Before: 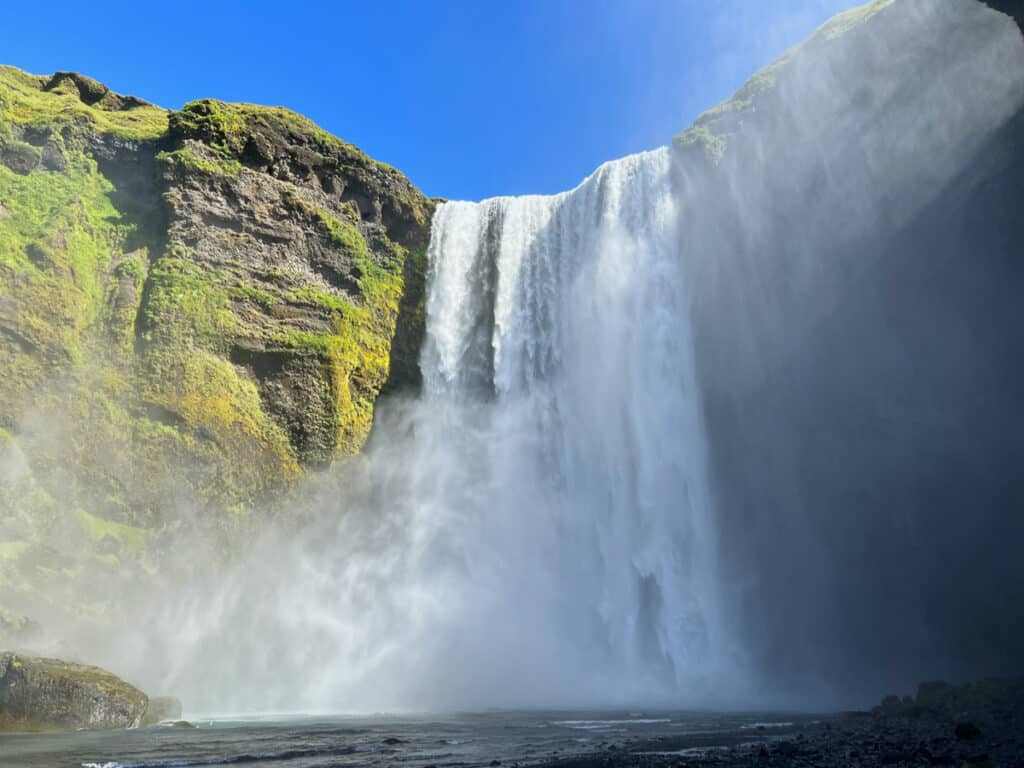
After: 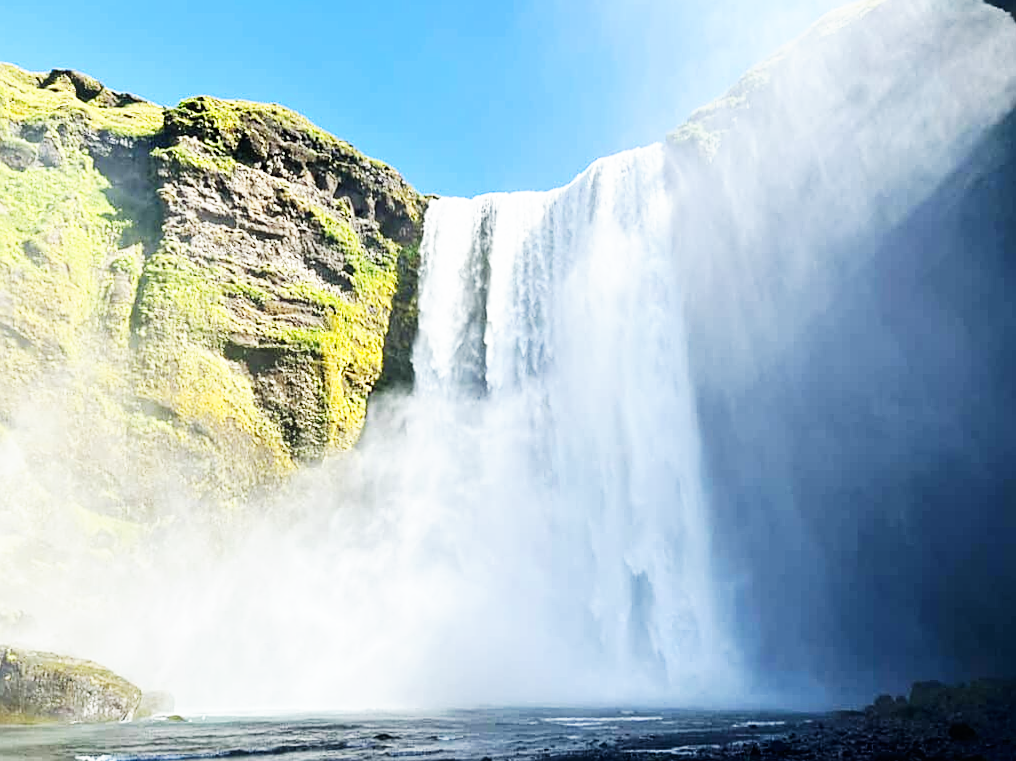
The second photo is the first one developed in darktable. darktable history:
base curve: curves: ch0 [(0, 0) (0.007, 0.004) (0.027, 0.03) (0.046, 0.07) (0.207, 0.54) (0.442, 0.872) (0.673, 0.972) (1, 1)], preserve colors none
rotate and perspective: rotation 0.192°, lens shift (horizontal) -0.015, crop left 0.005, crop right 0.996, crop top 0.006, crop bottom 0.99
sharpen: on, module defaults
